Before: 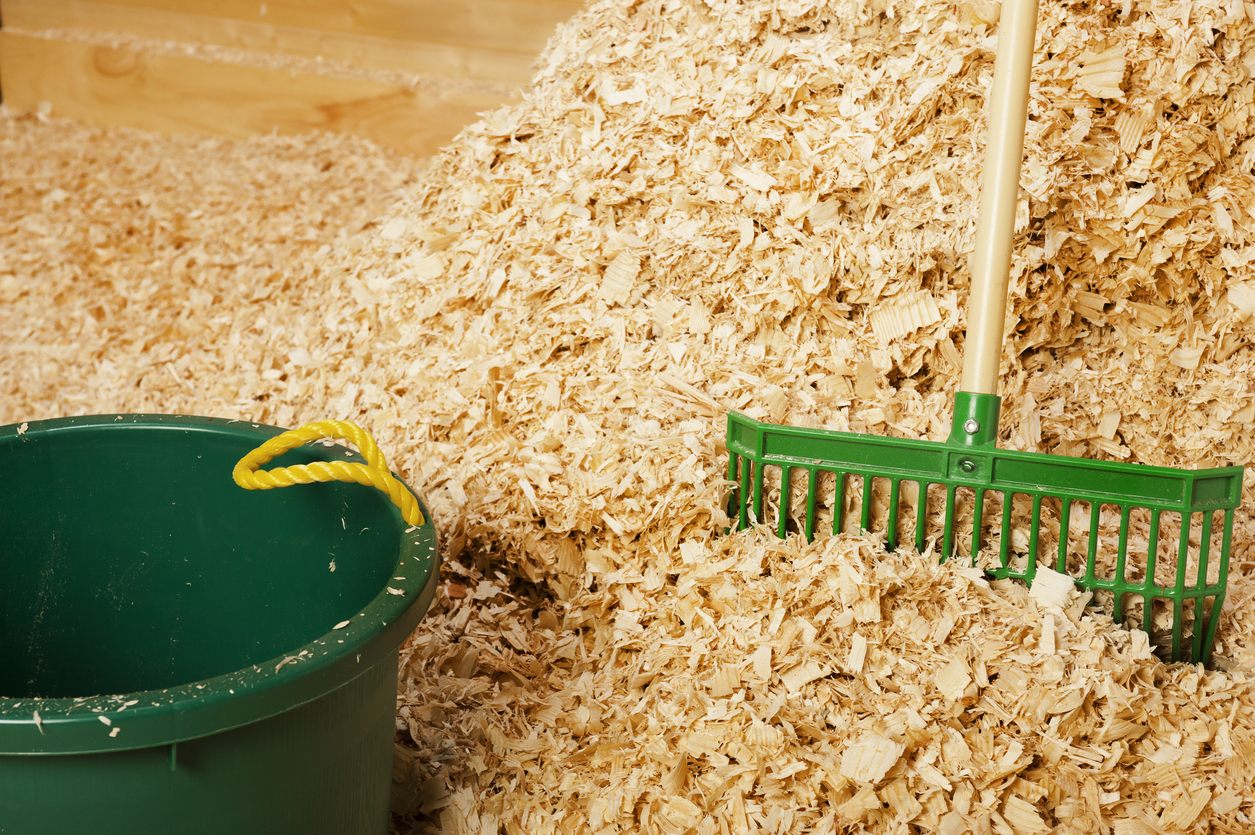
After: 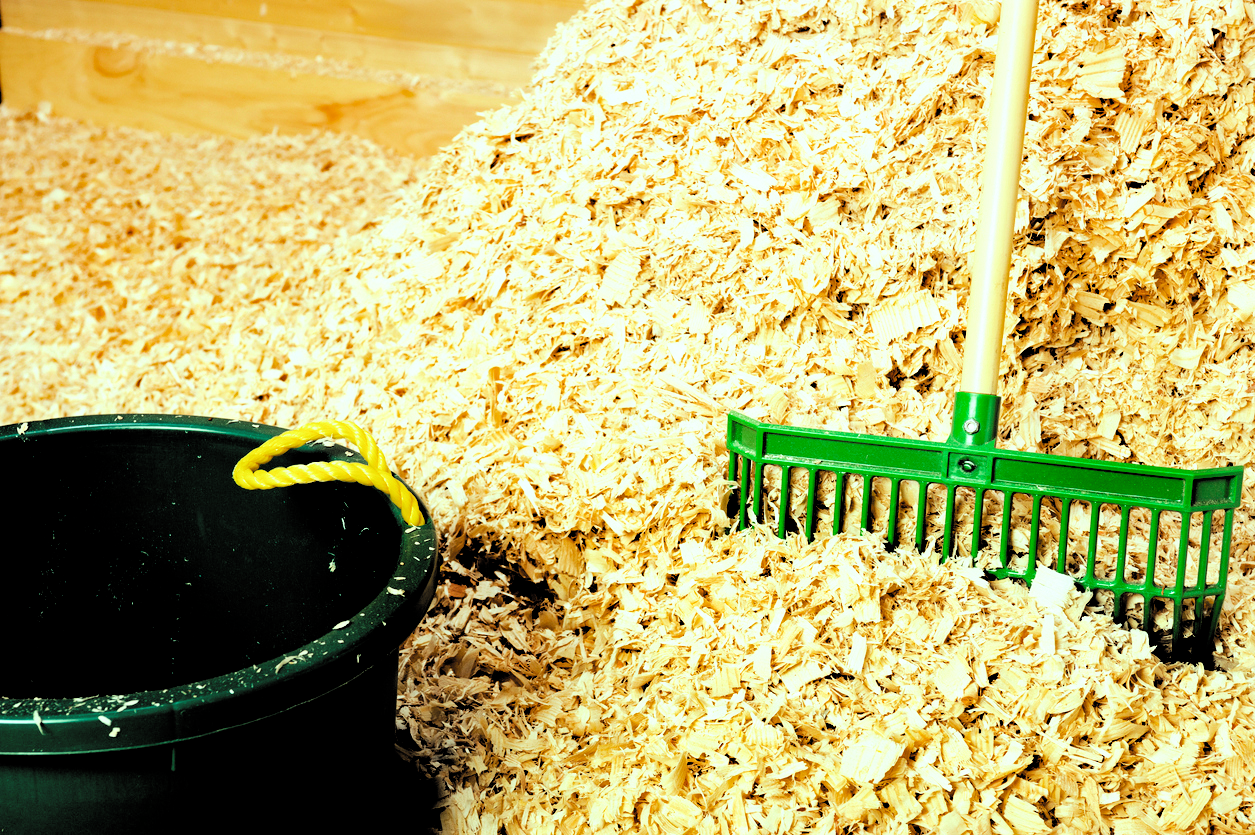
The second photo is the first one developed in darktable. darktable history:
haze removal: strength 0.29, distance 0.25, compatibility mode true, adaptive false
filmic rgb: middle gray luminance 13.55%, black relative exposure -1.97 EV, white relative exposure 3.1 EV, threshold 6 EV, target black luminance 0%, hardness 1.79, latitude 59.23%, contrast 1.728, highlights saturation mix 5%, shadows ↔ highlights balance -37.52%, add noise in highlights 0, color science v3 (2019), use custom middle-gray values true, iterations of high-quality reconstruction 0, contrast in highlights soft, enable highlight reconstruction true
color balance: mode lift, gamma, gain (sRGB), lift [0.997, 0.979, 1.021, 1.011], gamma [1, 1.084, 0.916, 0.998], gain [1, 0.87, 1.13, 1.101], contrast 4.55%, contrast fulcrum 38.24%, output saturation 104.09%
graduated density: density 0.38 EV, hardness 21%, rotation -6.11°, saturation 32%
